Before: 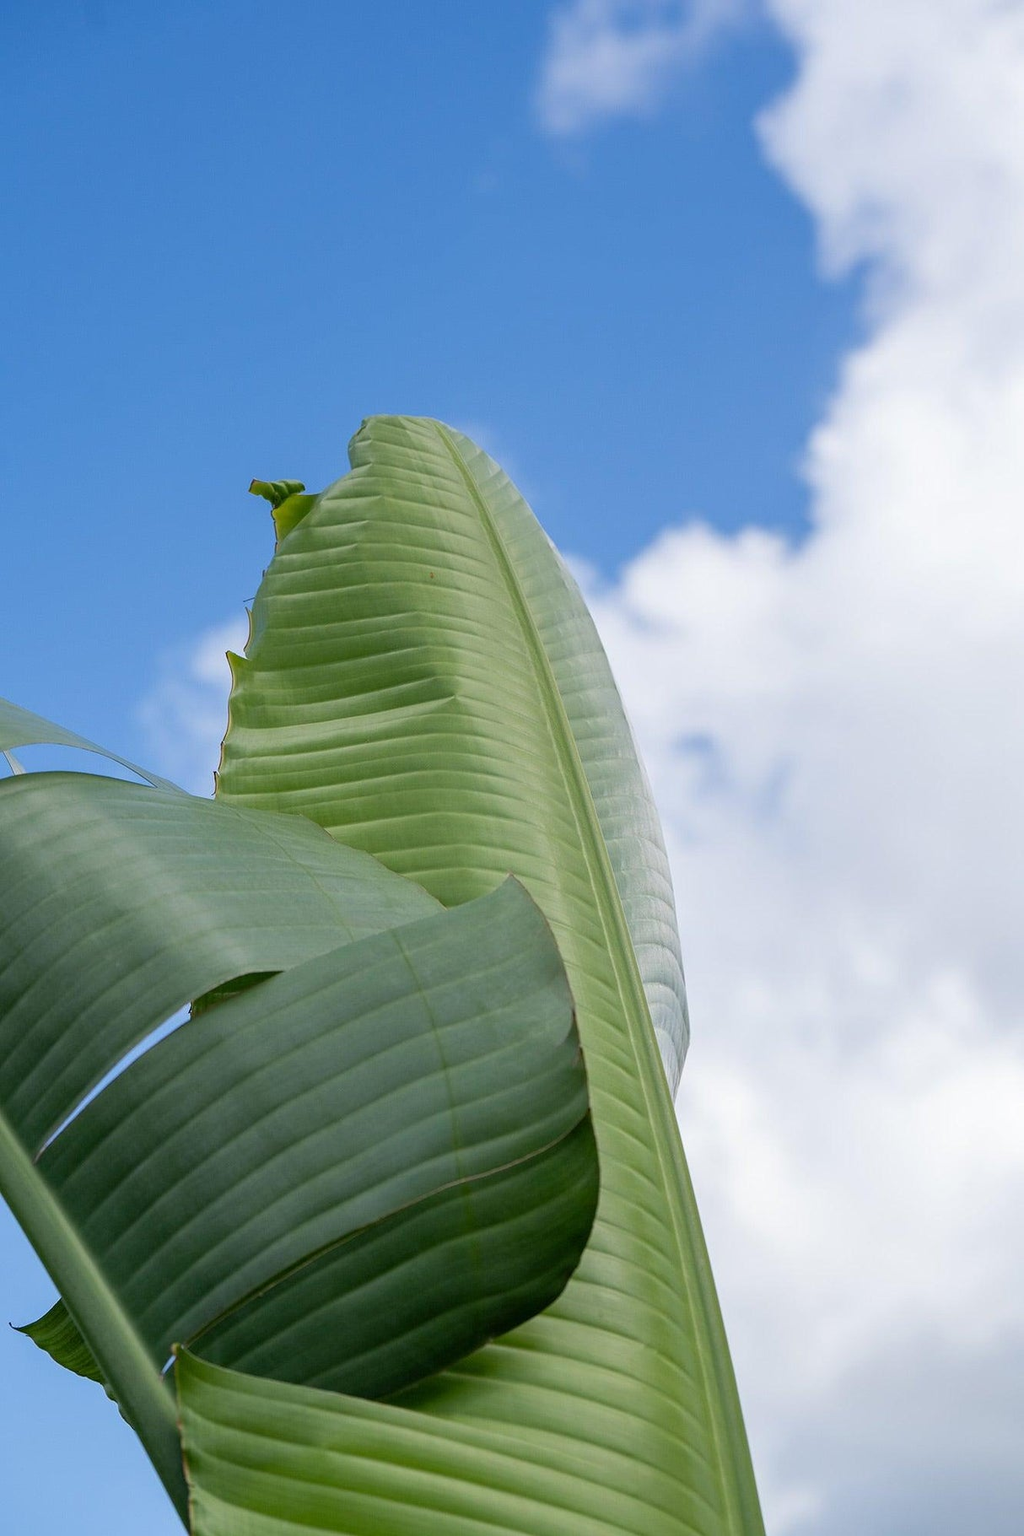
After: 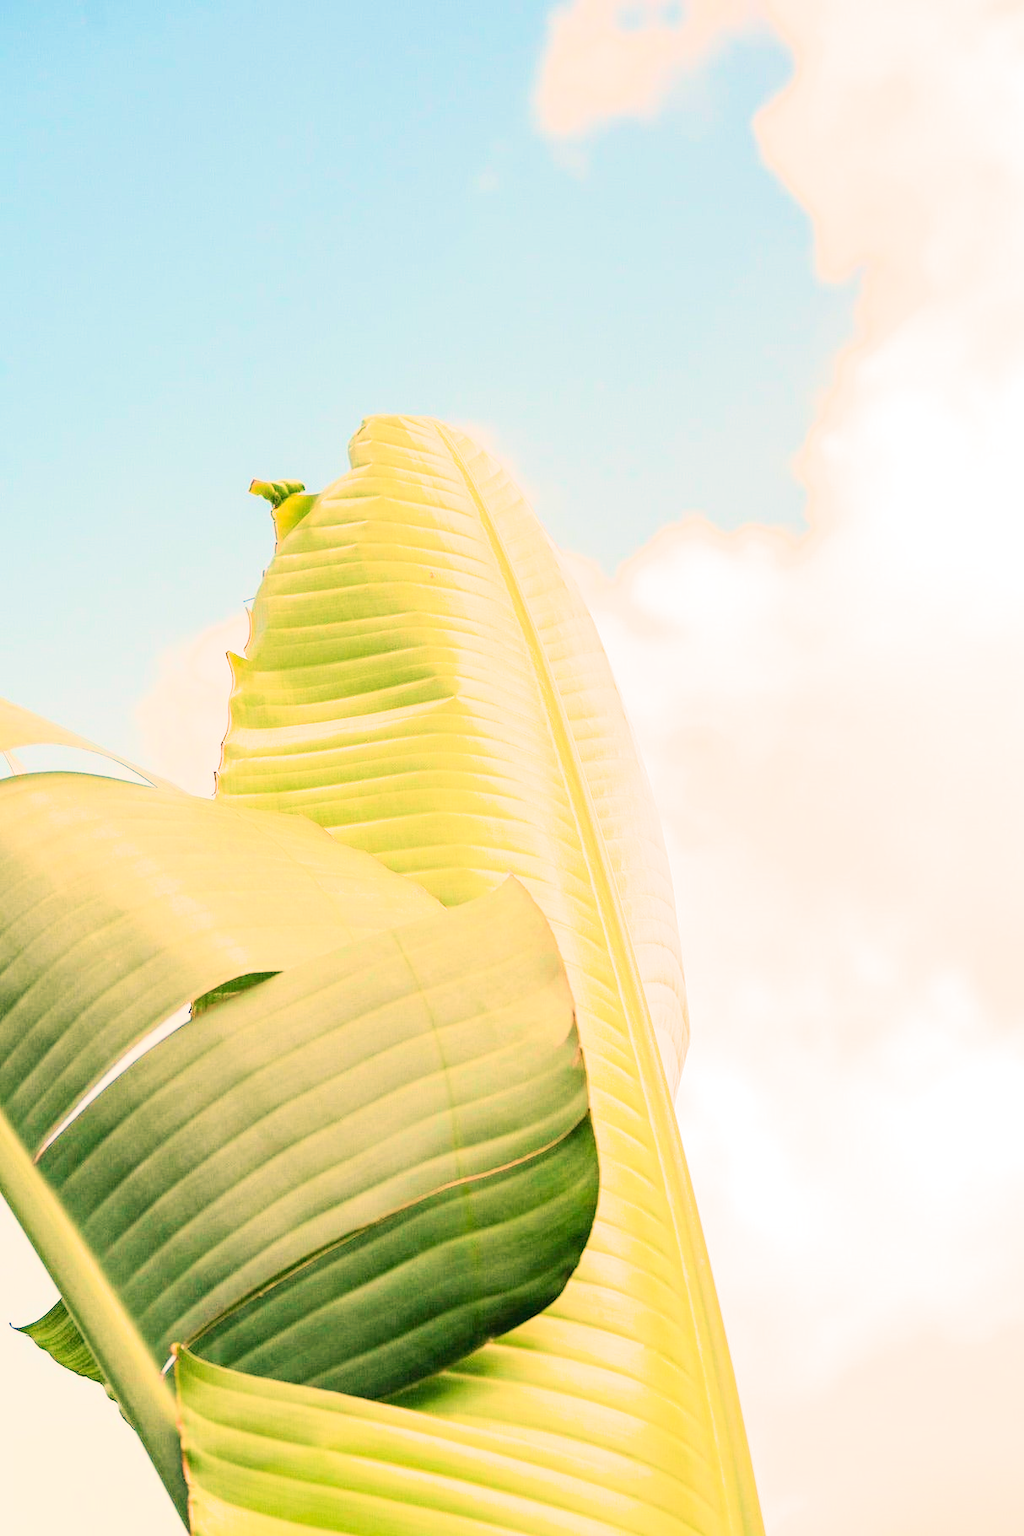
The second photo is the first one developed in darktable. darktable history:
contrast brightness saturation: contrast 0.2, brightness 0.15, saturation 0.14
filmic rgb: black relative exposure -7.65 EV, white relative exposure 4.56 EV, hardness 3.61
white balance: red 1.467, blue 0.684
exposure: black level correction 0, exposure 1.975 EV, compensate exposure bias true, compensate highlight preservation false
